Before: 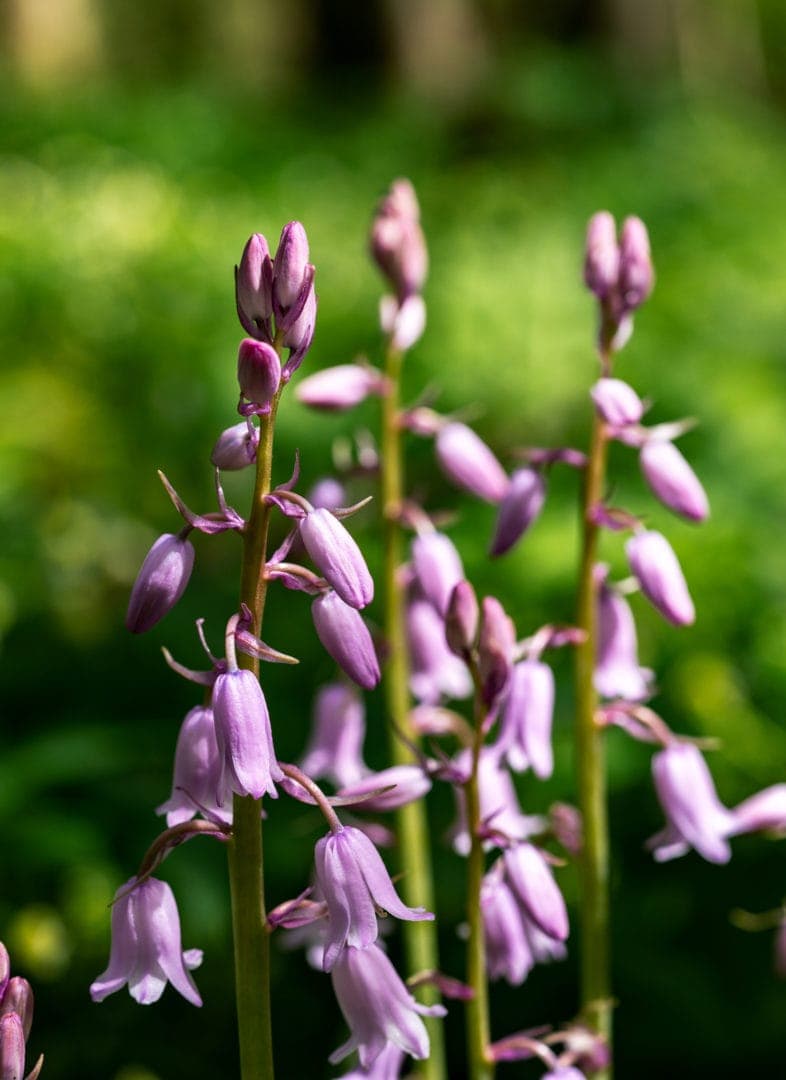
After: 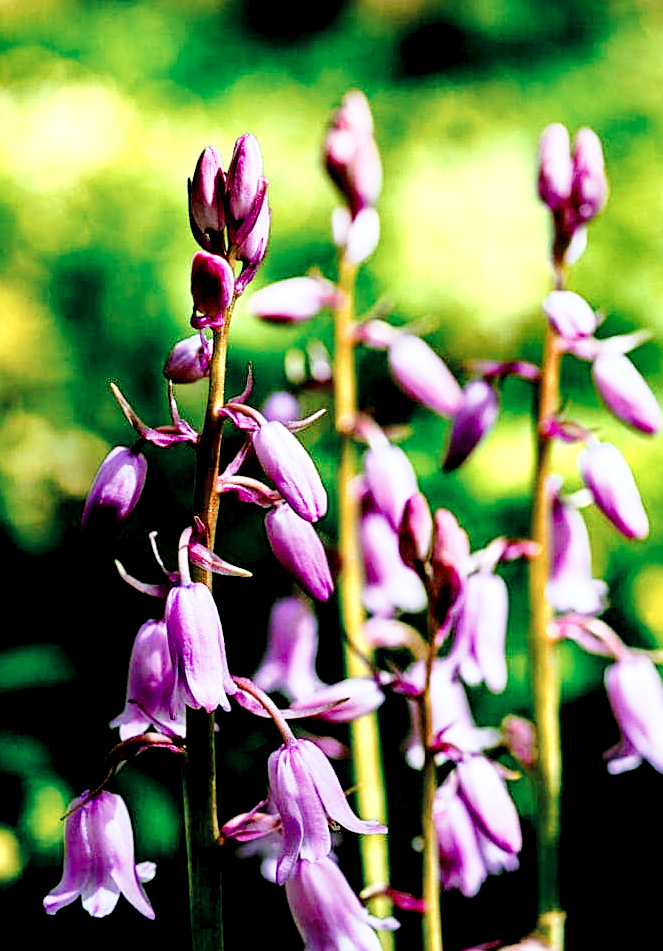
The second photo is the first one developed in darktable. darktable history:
crop: left 6.073%, top 8.134%, right 9.551%, bottom 3.762%
base curve: curves: ch0 [(0, 0) (0.028, 0.03) (0.121, 0.232) (0.46, 0.748) (0.859, 0.968) (1, 1)], preserve colors none
sharpen: on, module defaults
color zones: curves: ch0 [(0, 0.473) (0.001, 0.473) (0.226, 0.548) (0.4, 0.589) (0.525, 0.54) (0.728, 0.403) (0.999, 0.473) (1, 0.473)]; ch1 [(0, 0.619) (0.001, 0.619) (0.234, 0.388) (0.4, 0.372) (0.528, 0.422) (0.732, 0.53) (0.999, 0.619) (1, 0.619)]; ch2 [(0, 0.547) (0.001, 0.547) (0.226, 0.45) (0.4, 0.525) (0.525, 0.585) (0.8, 0.511) (0.999, 0.547) (1, 0.547)]
color calibration: x 0.372, y 0.387, temperature 4284.08 K
shadows and highlights: radius 105.69, shadows 23.79, highlights -59.18, low approximation 0.01, soften with gaussian
exposure: black level correction 0.031, exposure 0.321 EV, compensate highlight preservation false
